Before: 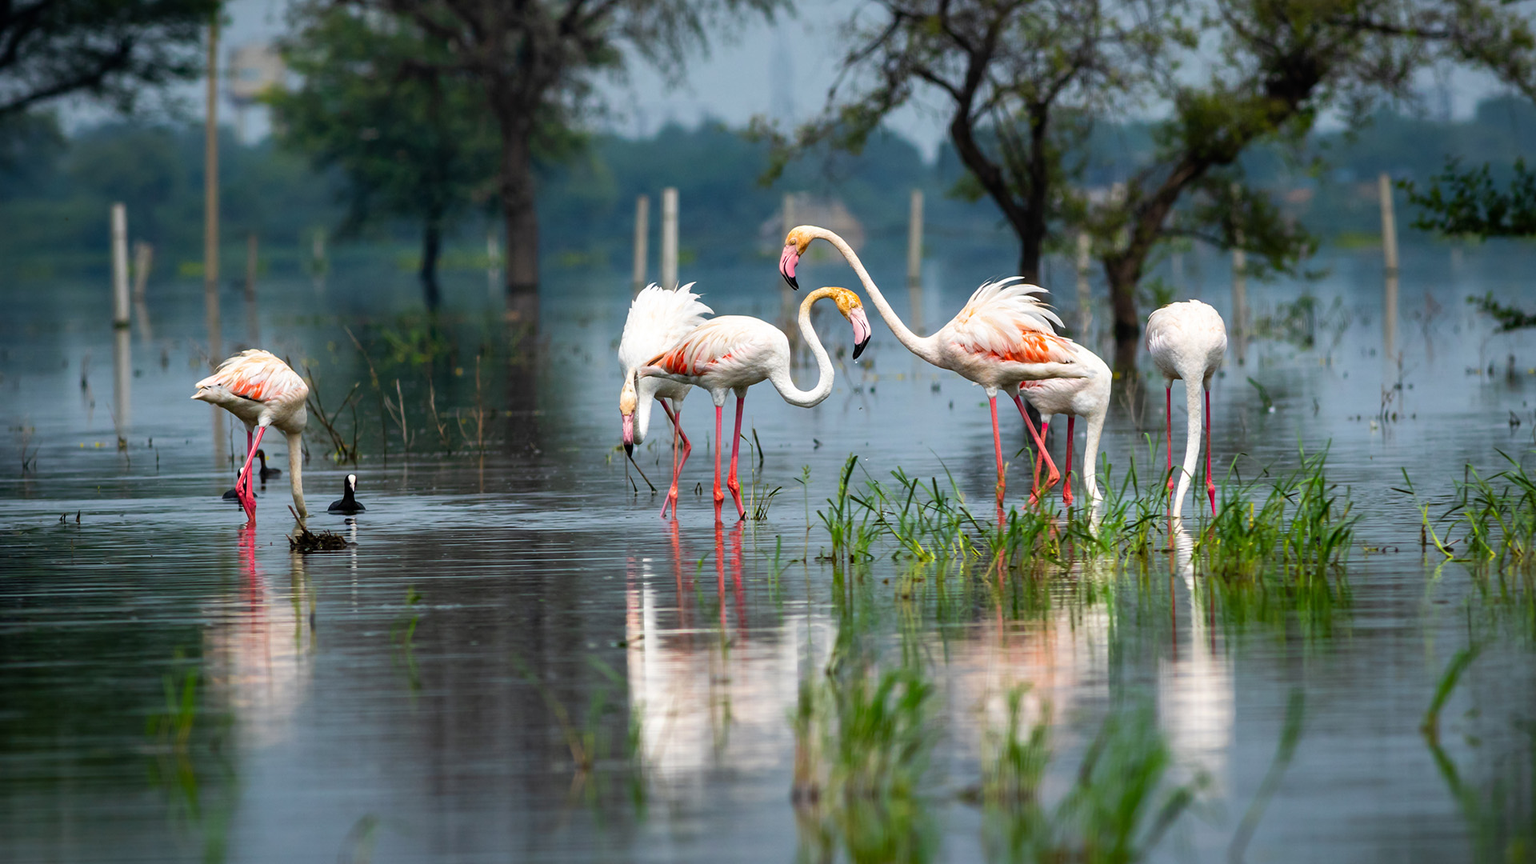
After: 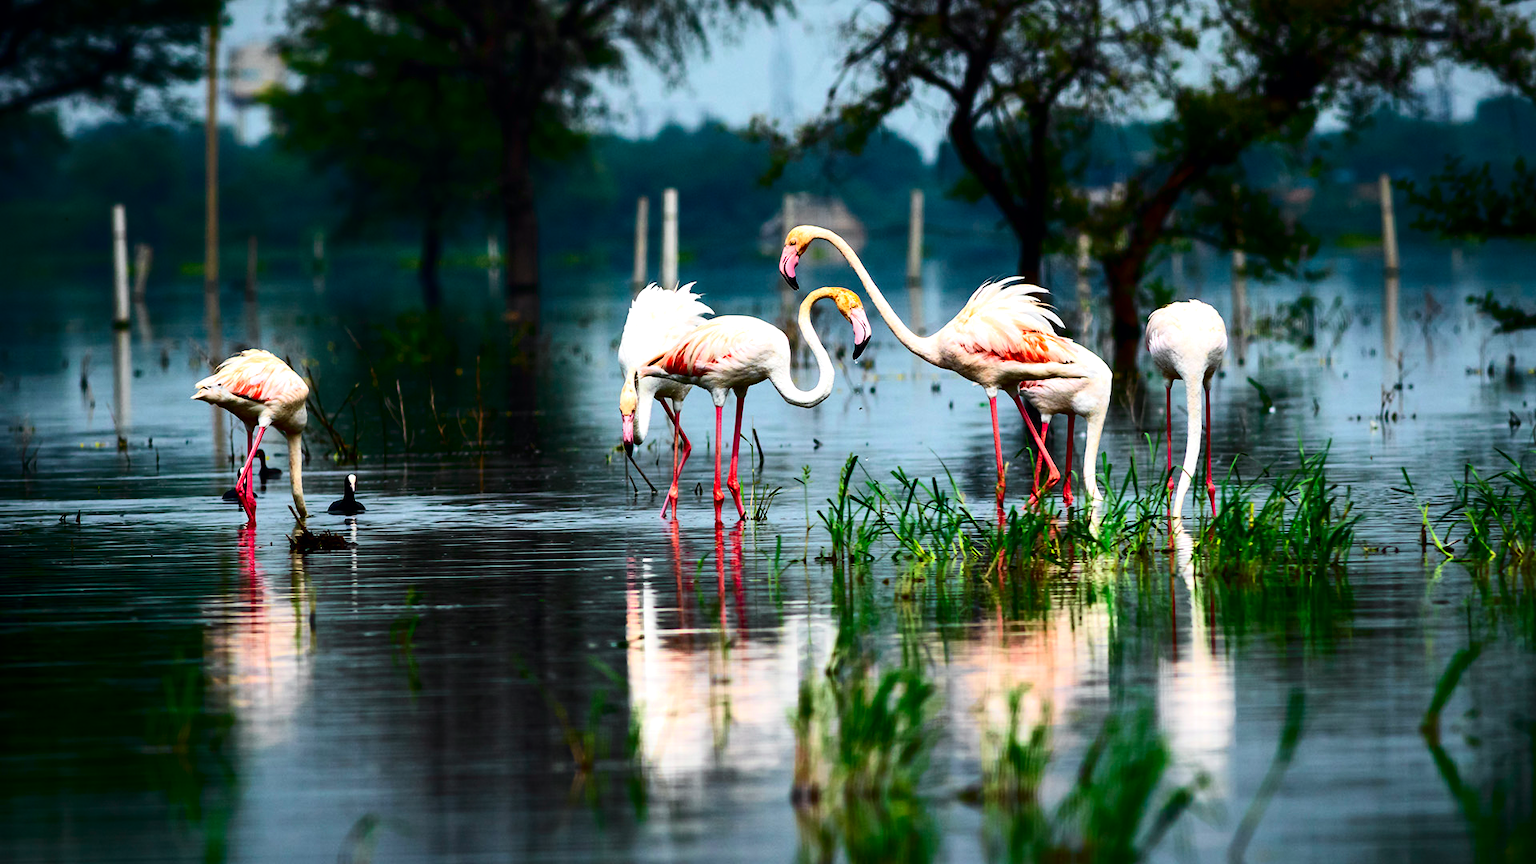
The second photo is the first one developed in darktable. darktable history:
tone curve: curves: ch0 [(0, 0) (0.051, 0.03) (0.096, 0.071) (0.241, 0.247) (0.455, 0.525) (0.594, 0.697) (0.741, 0.845) (0.871, 0.933) (1, 0.984)]; ch1 [(0, 0) (0.1, 0.038) (0.318, 0.243) (0.399, 0.351) (0.478, 0.469) (0.499, 0.499) (0.534, 0.549) (0.565, 0.594) (0.601, 0.634) (0.666, 0.7) (1, 1)]; ch2 [(0, 0) (0.453, 0.45) (0.479, 0.483) (0.504, 0.499) (0.52, 0.519) (0.541, 0.559) (0.592, 0.612) (0.824, 0.815) (1, 1)], color space Lab, independent channels, preserve colors none
tone equalizer: -8 EV -0.417 EV, -7 EV -0.389 EV, -6 EV -0.333 EV, -5 EV -0.222 EV, -3 EV 0.222 EV, -2 EV 0.333 EV, -1 EV 0.389 EV, +0 EV 0.417 EV, edges refinement/feathering 500, mask exposure compensation -1.57 EV, preserve details no
contrast brightness saturation: contrast 0.13, brightness -0.24, saturation 0.14
